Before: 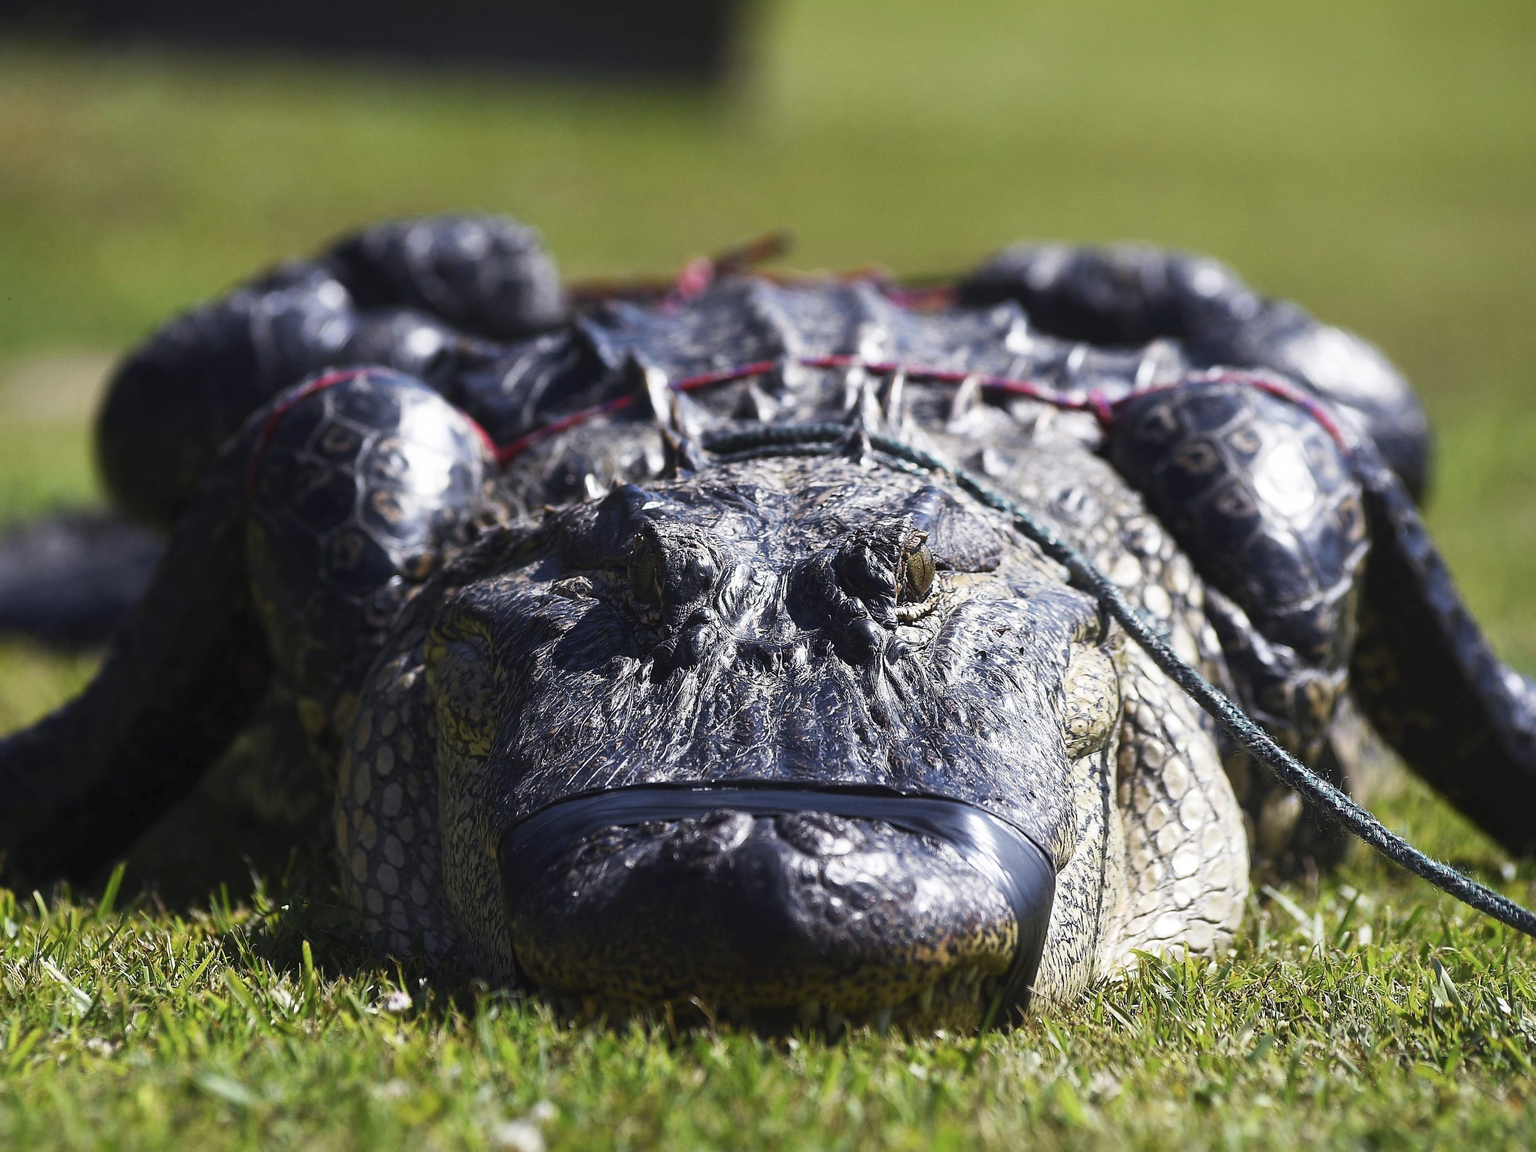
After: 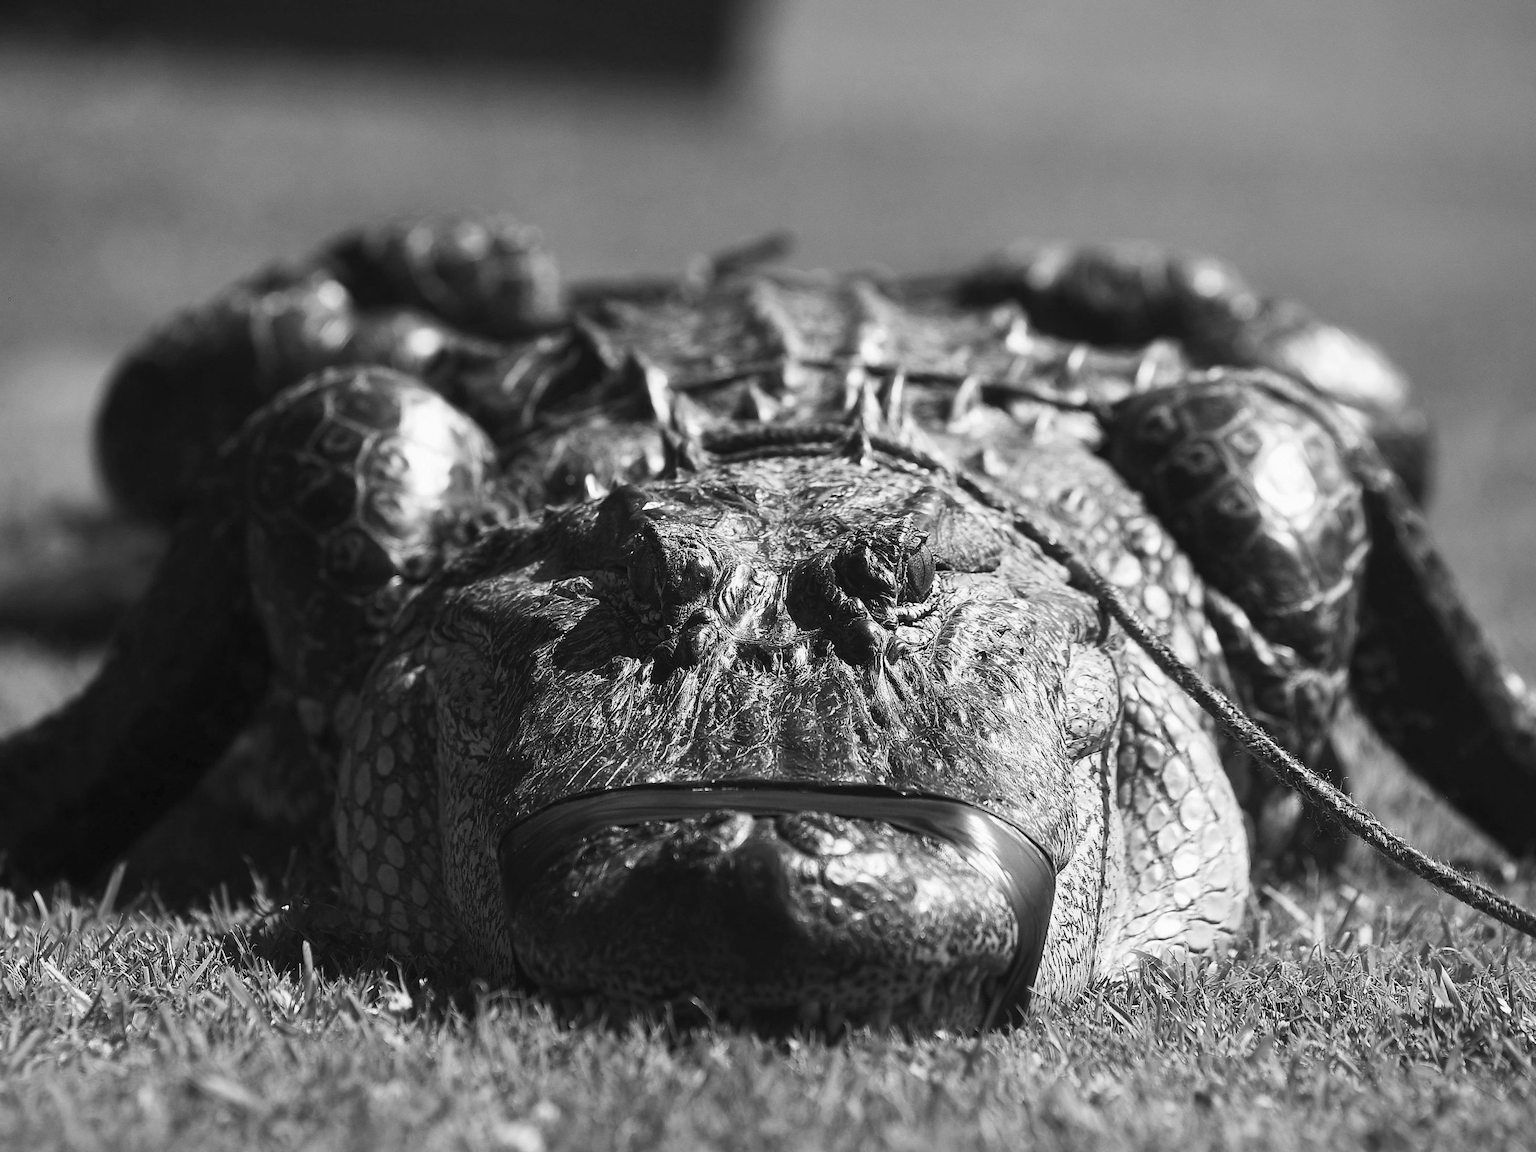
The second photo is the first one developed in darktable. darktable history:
monochrome: on, module defaults
white balance: red 0.925, blue 1.046
